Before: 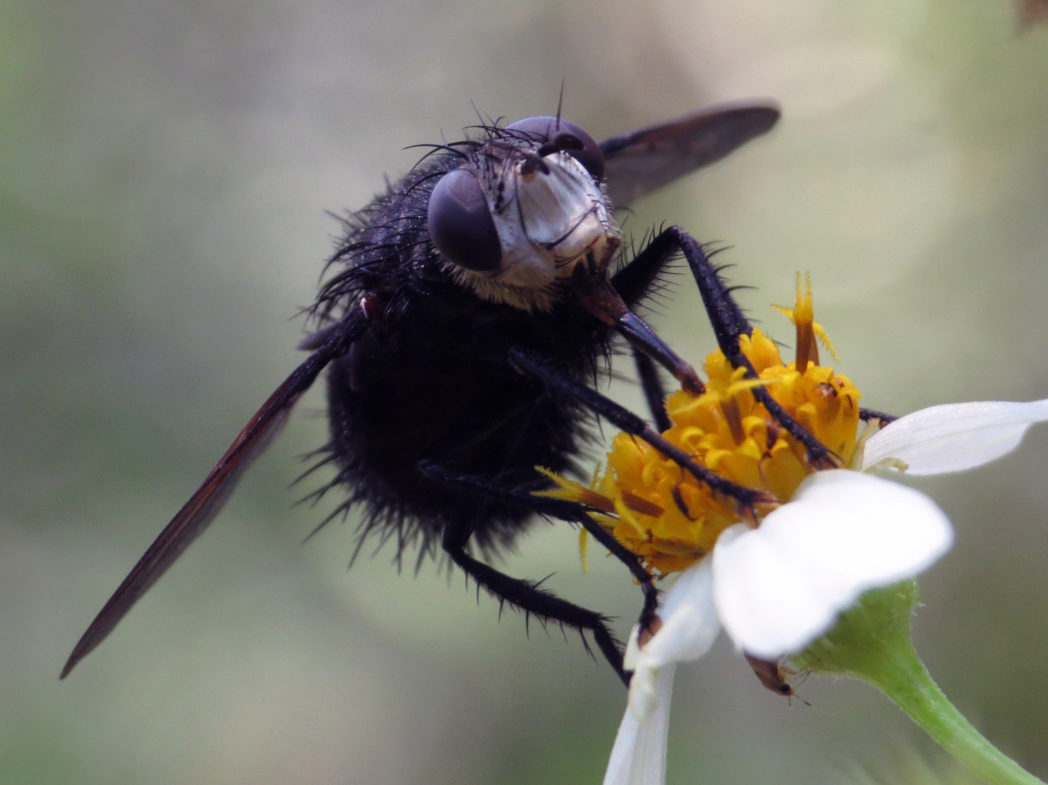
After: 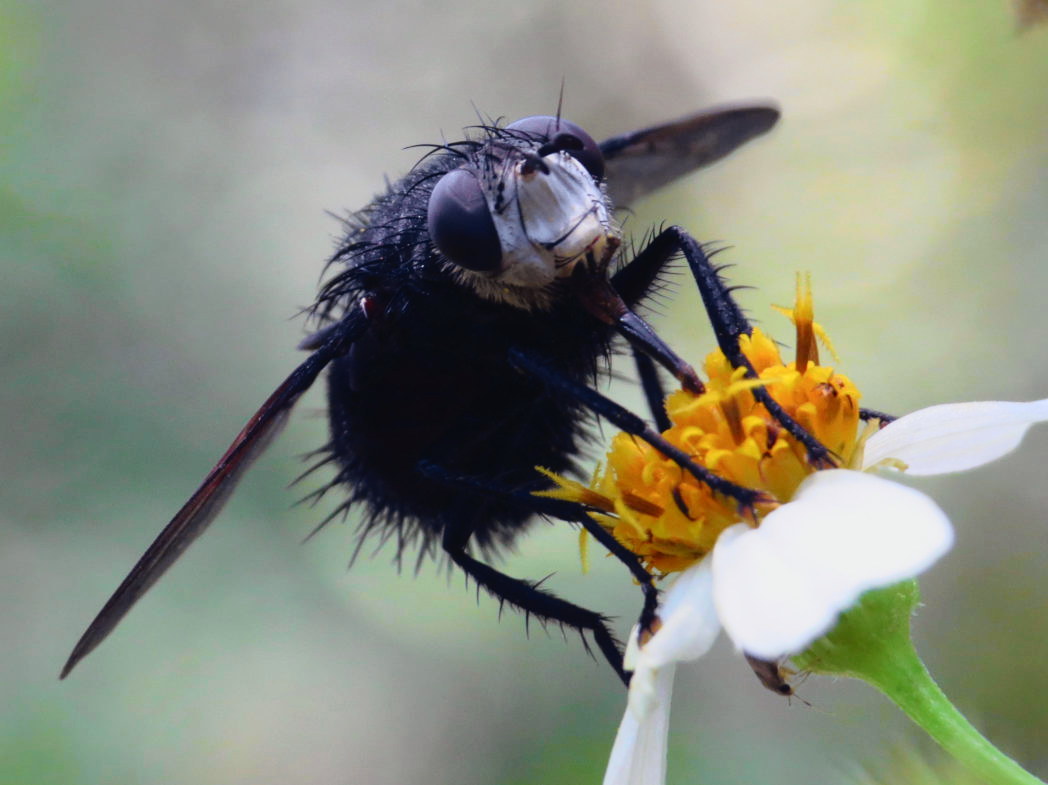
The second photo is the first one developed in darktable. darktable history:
tone curve: curves: ch0 [(0, 0.022) (0.114, 0.088) (0.282, 0.316) (0.446, 0.511) (0.613, 0.693) (0.786, 0.843) (0.999, 0.949)]; ch1 [(0, 0) (0.395, 0.343) (0.463, 0.427) (0.486, 0.474) (0.503, 0.5) (0.535, 0.522) (0.555, 0.546) (0.594, 0.614) (0.755, 0.793) (1, 1)]; ch2 [(0, 0) (0.369, 0.388) (0.449, 0.431) (0.501, 0.5) (0.528, 0.517) (0.561, 0.598) (0.697, 0.721) (1, 1)], color space Lab, independent channels, preserve colors none
